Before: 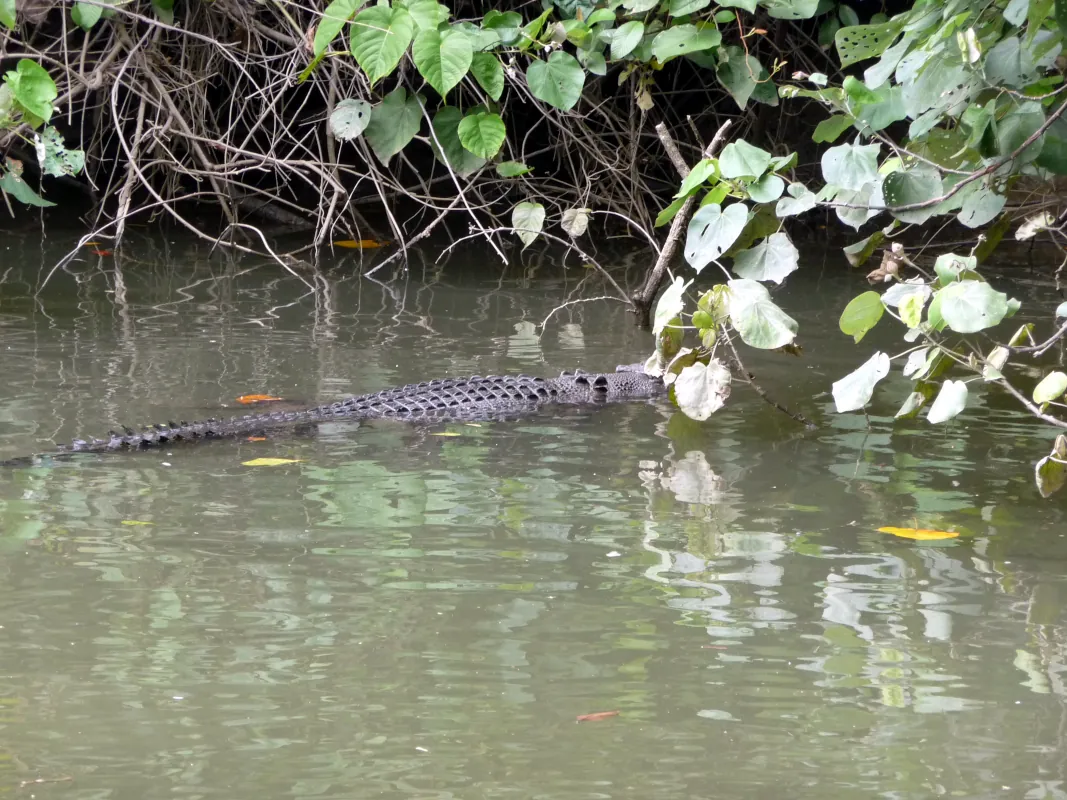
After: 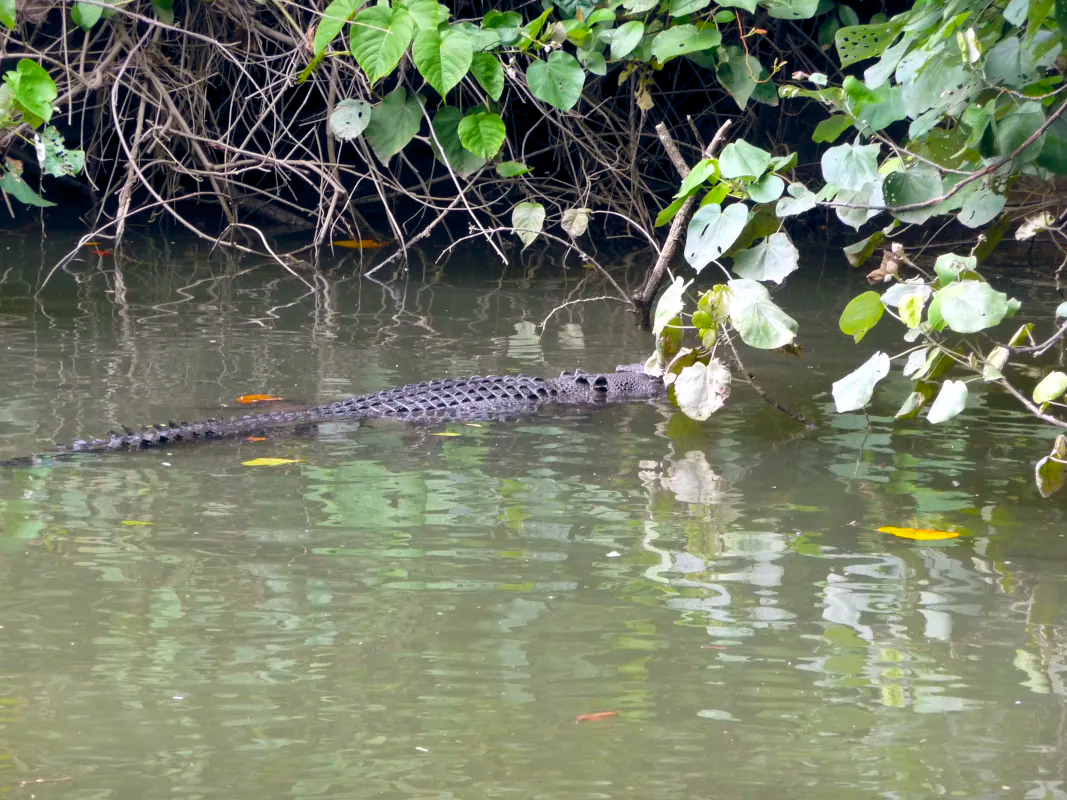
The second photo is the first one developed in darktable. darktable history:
color balance rgb: global offset › chroma 0.103%, global offset › hue 250.77°, perceptual saturation grading › global saturation 31.312%, global vibrance 20%
